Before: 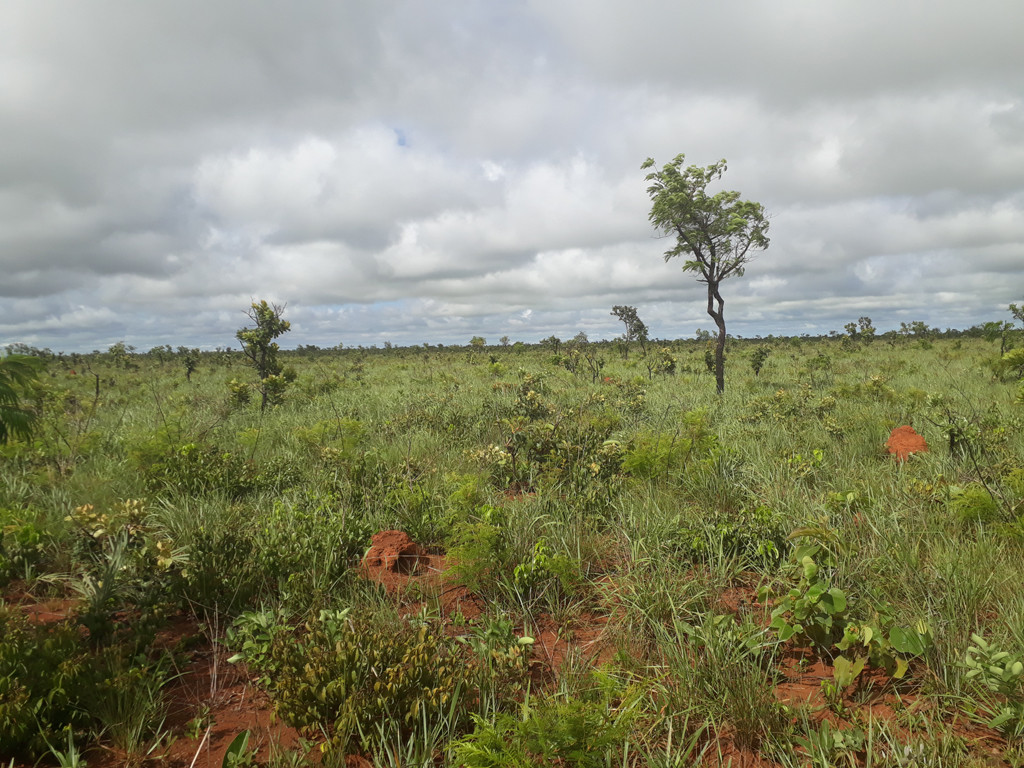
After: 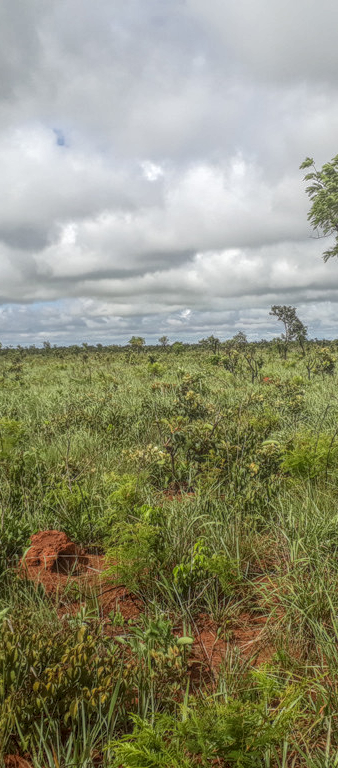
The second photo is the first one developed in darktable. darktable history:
crop: left 33.371%, right 33.596%
local contrast: highlights 20%, shadows 31%, detail 201%, midtone range 0.2
color balance rgb: perceptual saturation grading › global saturation 0.354%
